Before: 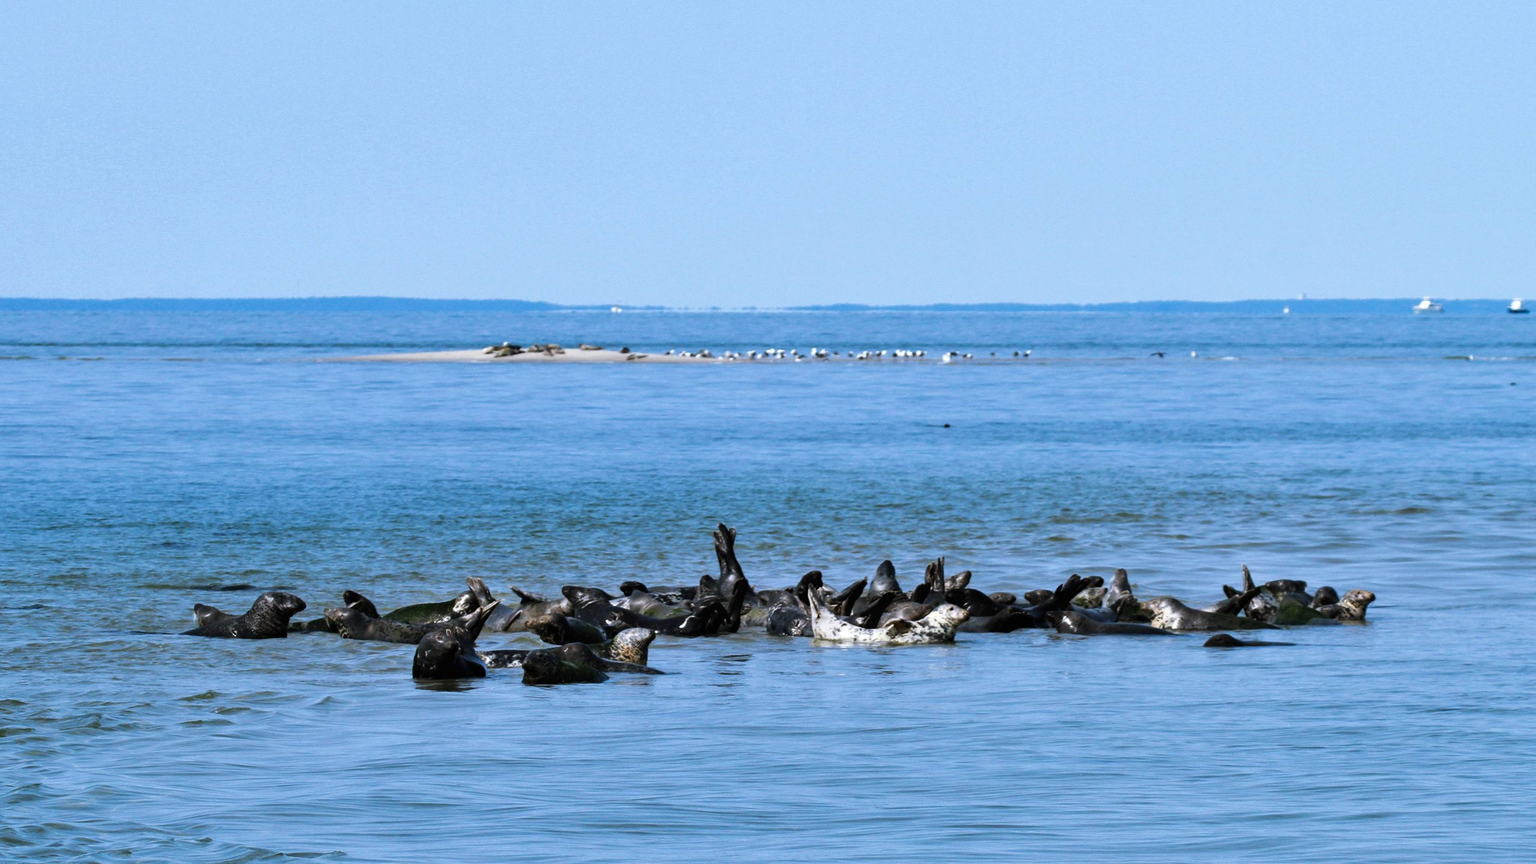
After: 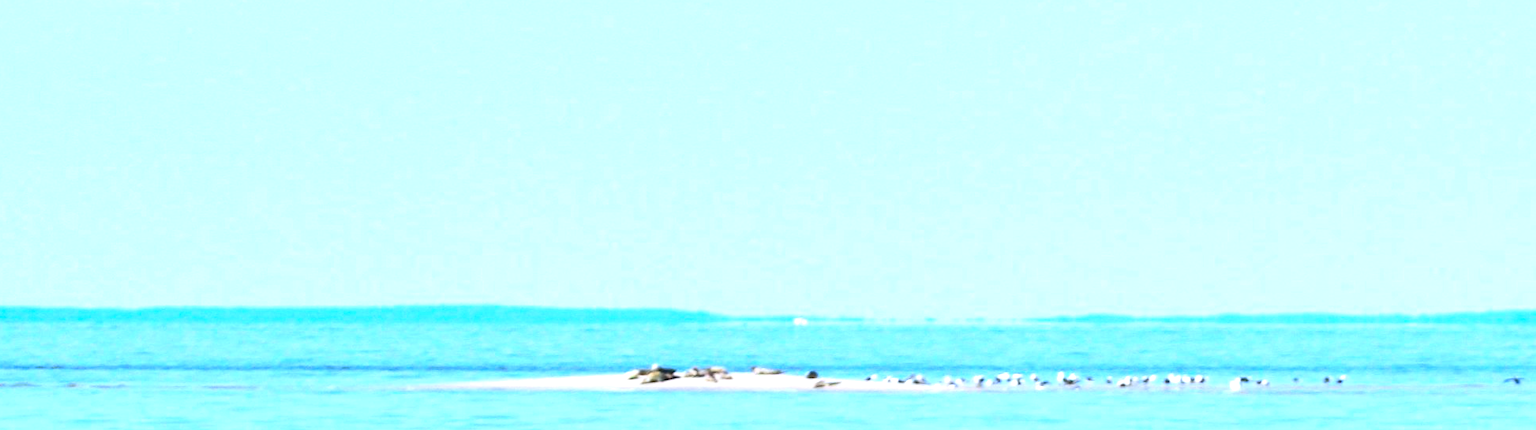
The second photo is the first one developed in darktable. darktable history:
contrast brightness saturation: contrast 0.196, brightness 0.169, saturation 0.221
exposure: black level correction 0, exposure 1.2 EV, compensate highlight preservation false
crop: left 0.54%, top 7.63%, right 23.421%, bottom 54.508%
